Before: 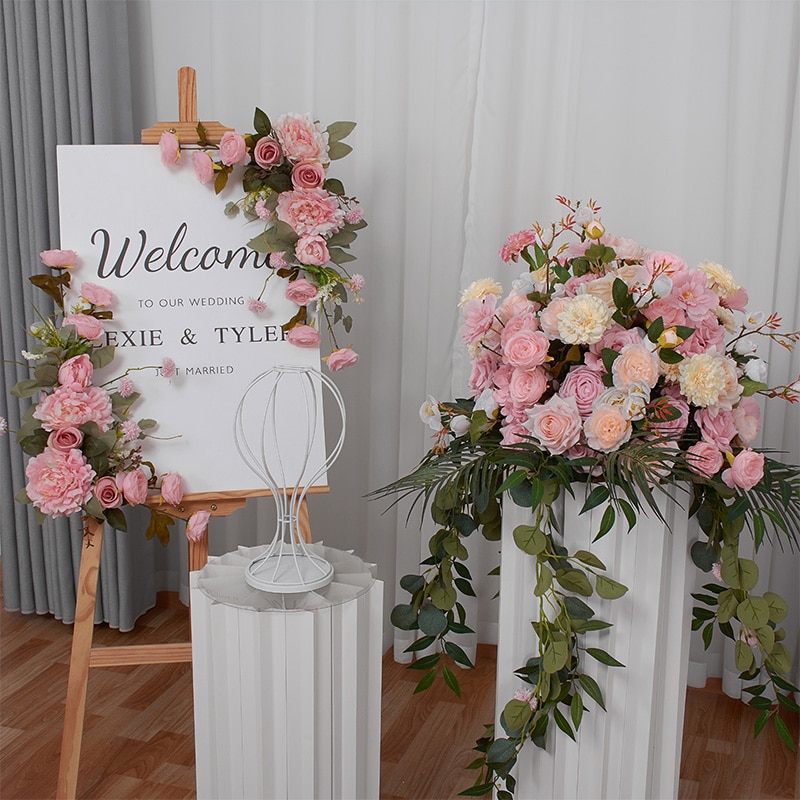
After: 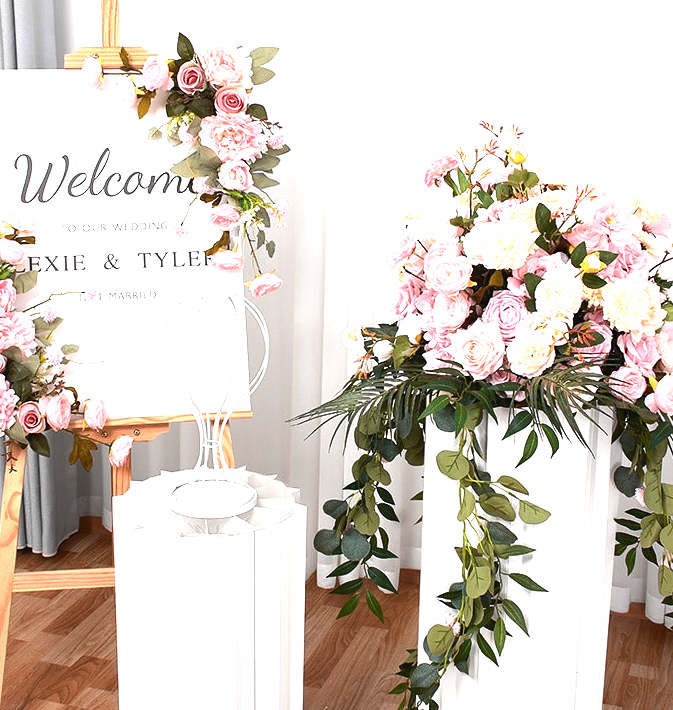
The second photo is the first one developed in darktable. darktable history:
crop and rotate: left 9.704%, top 9.469%, right 6.113%, bottom 1.75%
tone equalizer: -8 EV -0.755 EV, -7 EV -0.739 EV, -6 EV -0.58 EV, -5 EV -0.416 EV, -3 EV 0.405 EV, -2 EV 0.6 EV, -1 EV 0.686 EV, +0 EV 0.779 EV, edges refinement/feathering 500, mask exposure compensation -1.57 EV, preserve details no
exposure: black level correction 0, exposure 1.2 EV, compensate exposure bias true, compensate highlight preservation false
